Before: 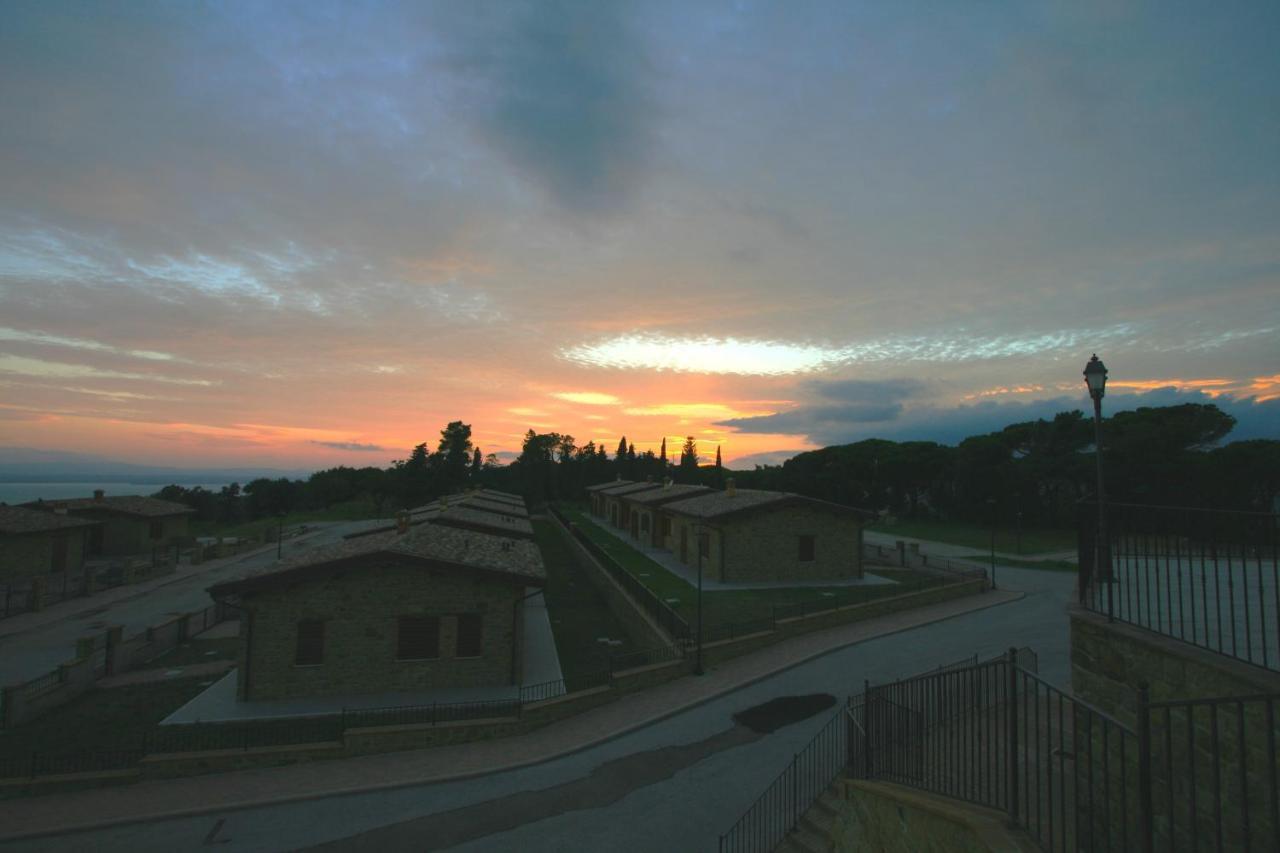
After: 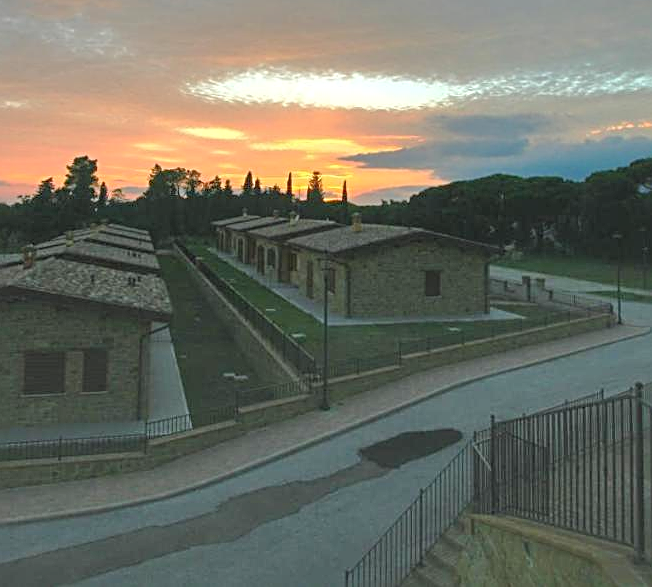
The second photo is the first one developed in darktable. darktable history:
exposure: compensate highlight preservation false
tone equalizer: -7 EV 0.15 EV, -6 EV 0.6 EV, -5 EV 1.15 EV, -4 EV 1.33 EV, -3 EV 1.15 EV, -2 EV 0.6 EV, -1 EV 0.15 EV, mask exposure compensation -0.5 EV
shadows and highlights: shadows 60, soften with gaussian
crop and rotate: left 29.237%, top 31.152%, right 19.807%
sharpen: radius 2.531, amount 0.628
